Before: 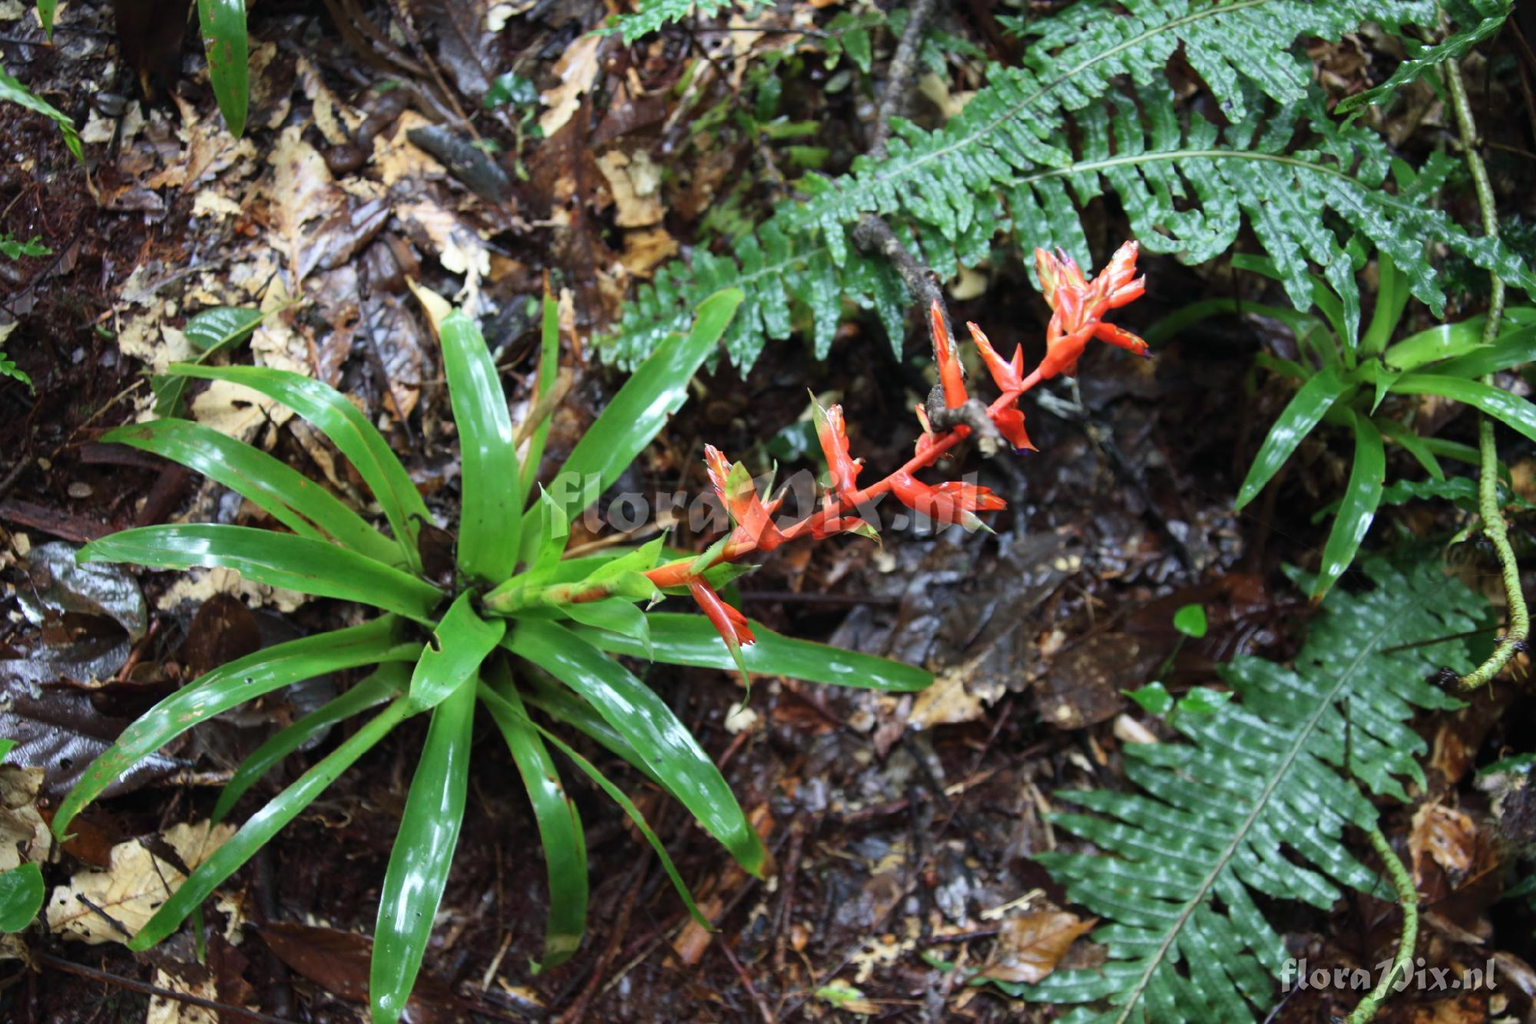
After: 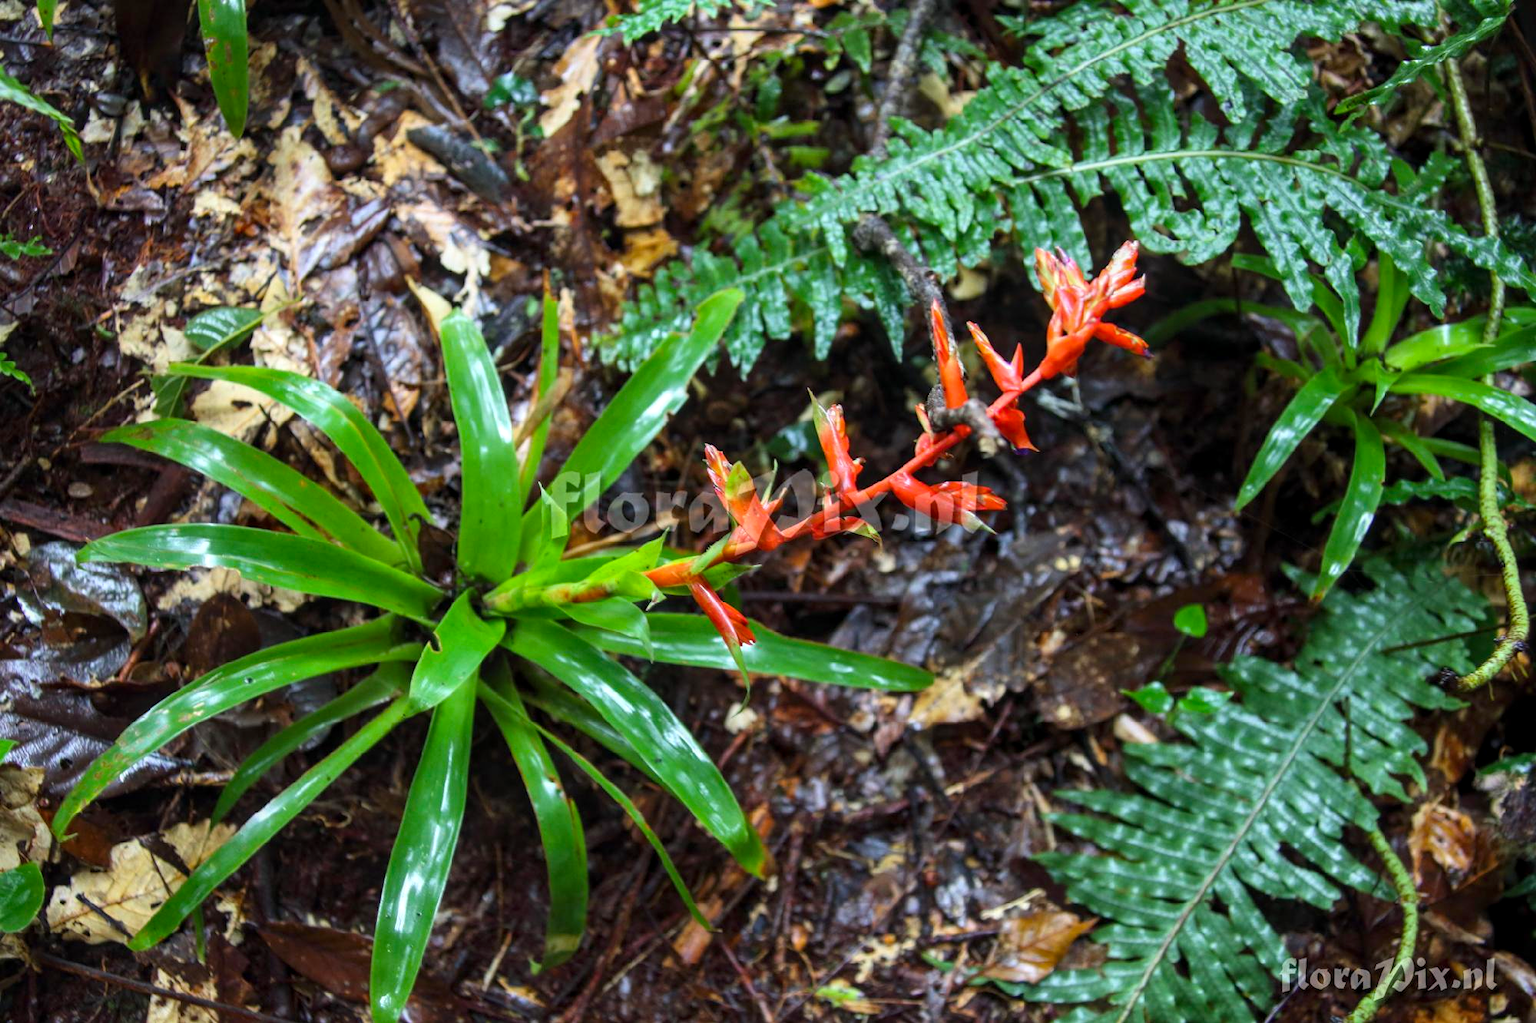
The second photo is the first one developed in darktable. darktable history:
color balance rgb: perceptual saturation grading › global saturation 20%, global vibrance 20%
local contrast: on, module defaults
